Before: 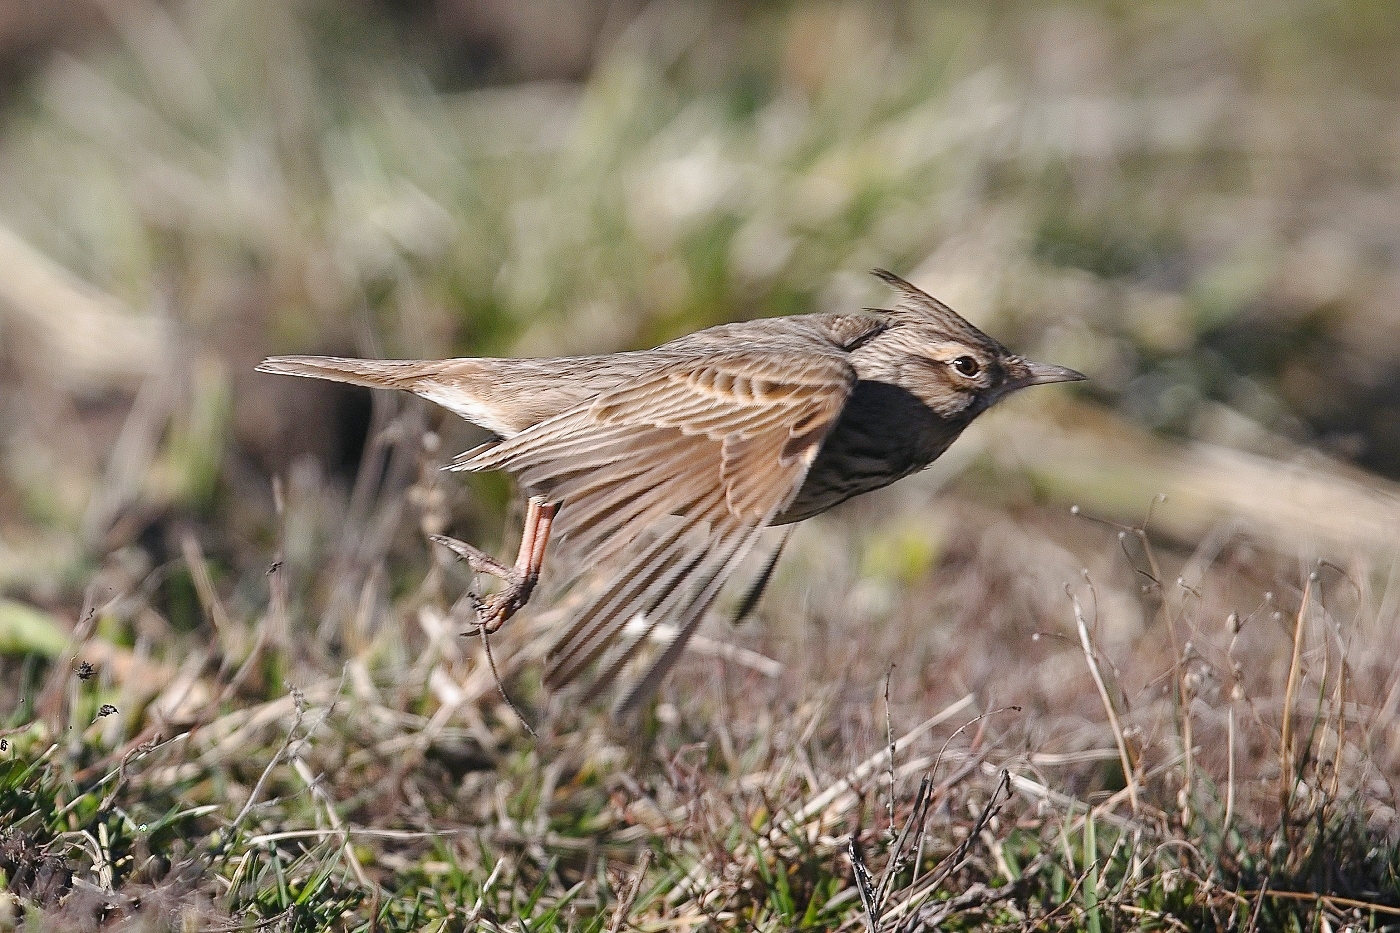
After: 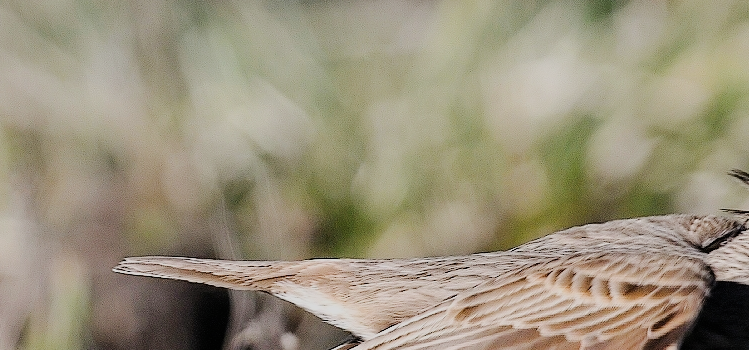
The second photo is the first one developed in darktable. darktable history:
crop: left 10.212%, top 10.624%, right 36.276%, bottom 51.775%
tone equalizer: -8 EV -0.434 EV, -7 EV -0.361 EV, -6 EV -0.297 EV, -5 EV -0.212 EV, -3 EV 0.247 EV, -2 EV 0.353 EV, -1 EV 0.408 EV, +0 EV 0.422 EV, edges refinement/feathering 500, mask exposure compensation -1.57 EV, preserve details no
filmic rgb: black relative exposure -6.98 EV, white relative exposure 5.63 EV, hardness 2.85
